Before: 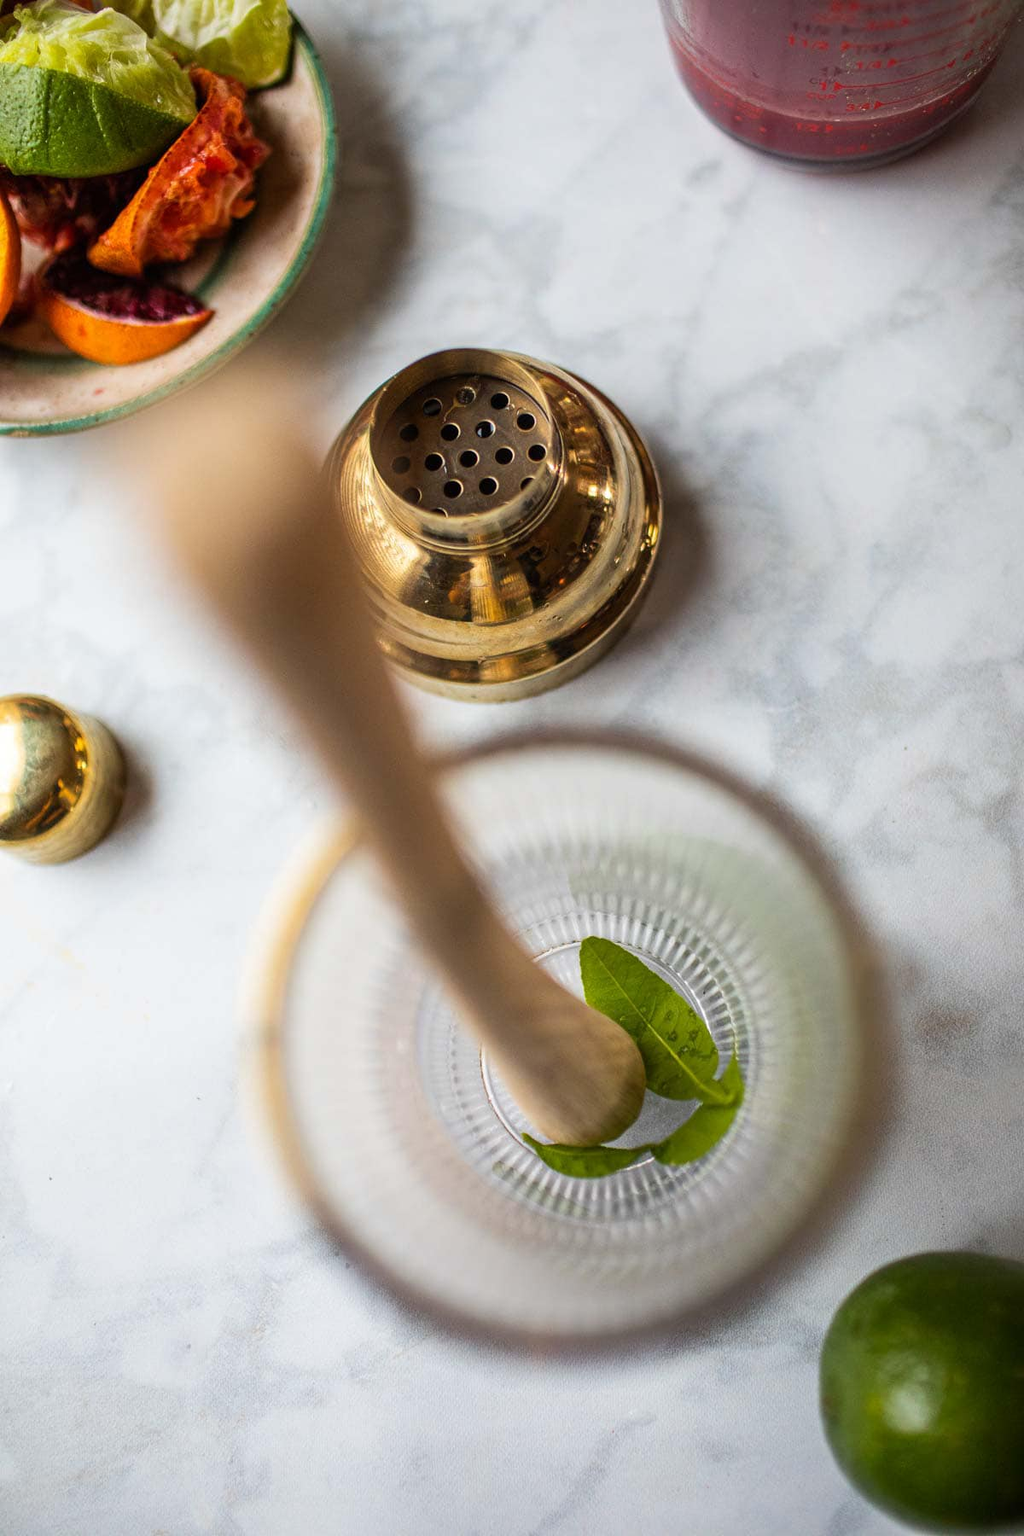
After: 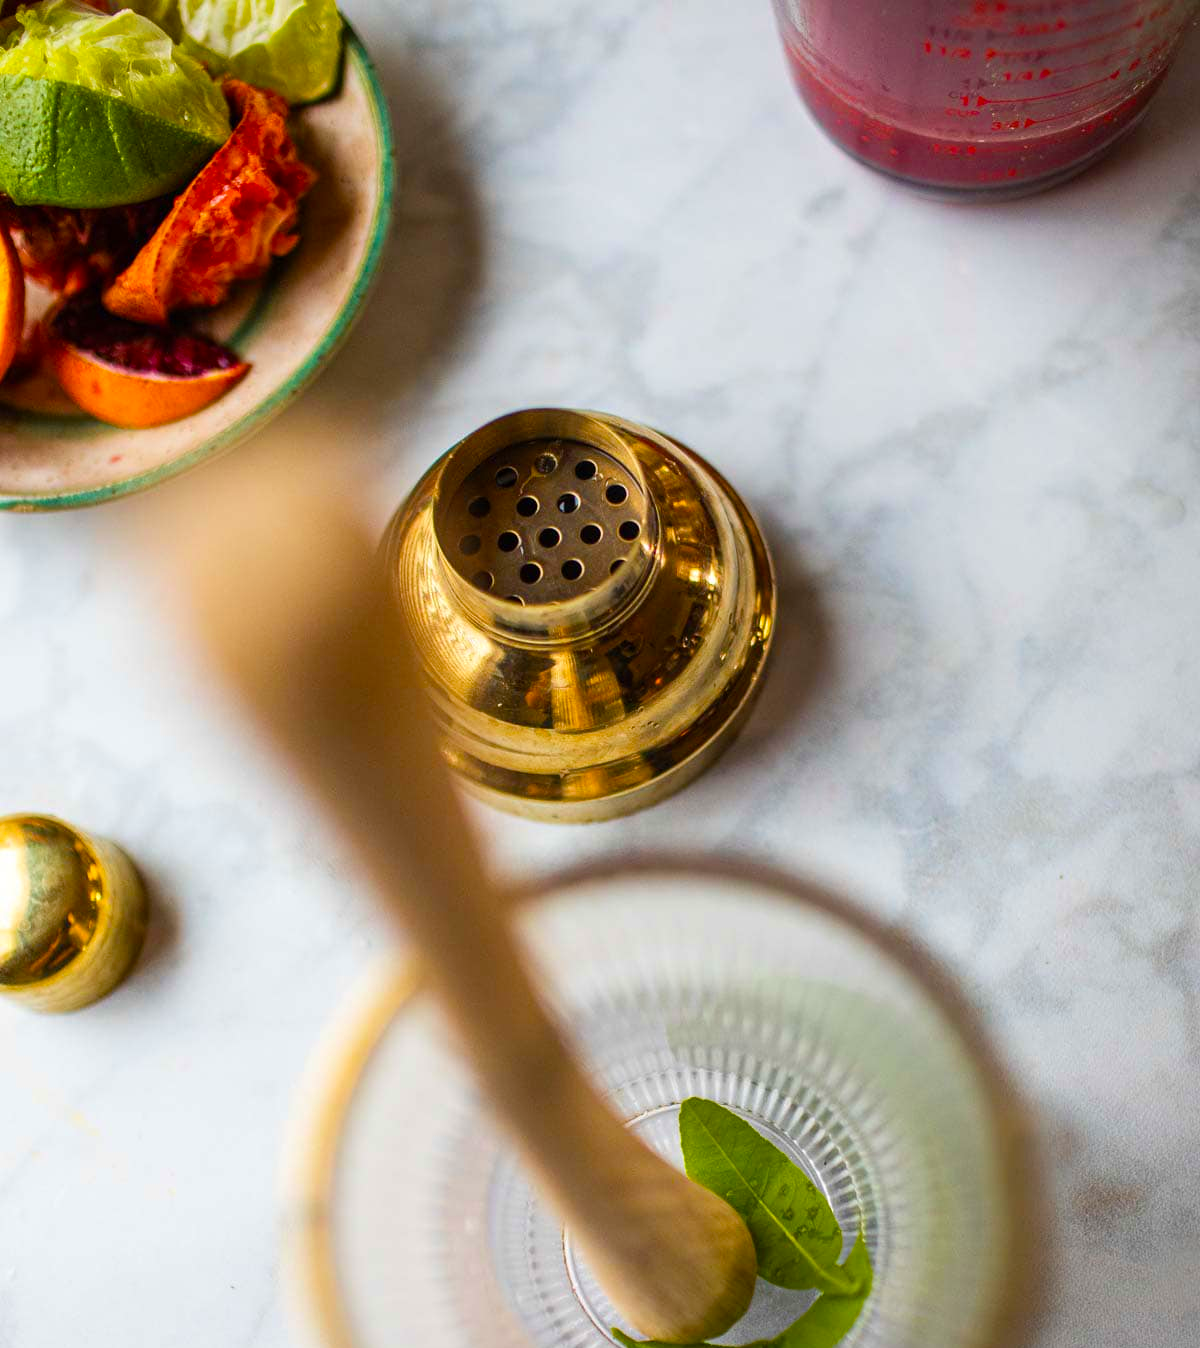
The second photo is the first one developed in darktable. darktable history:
crop: bottom 24.967%
velvia: strength 32%, mid-tones bias 0.2
